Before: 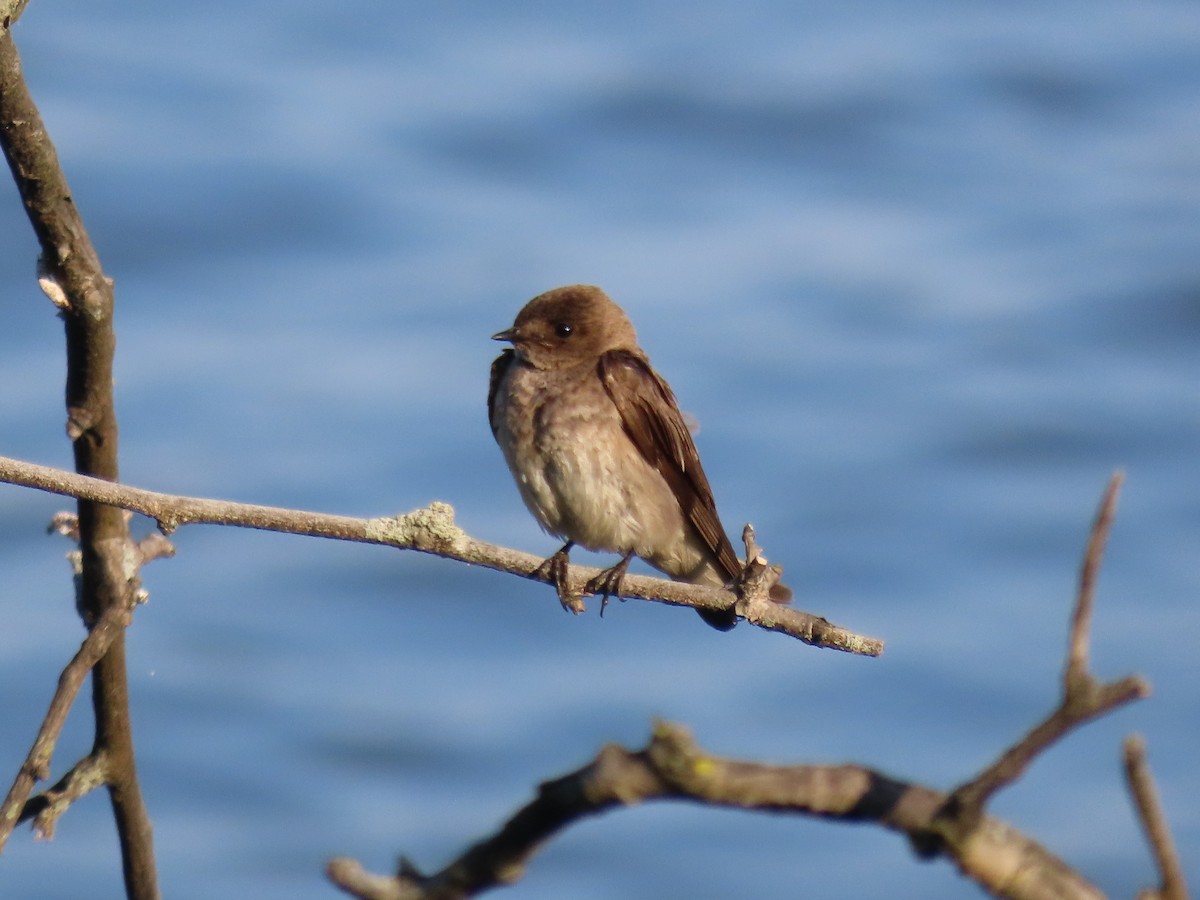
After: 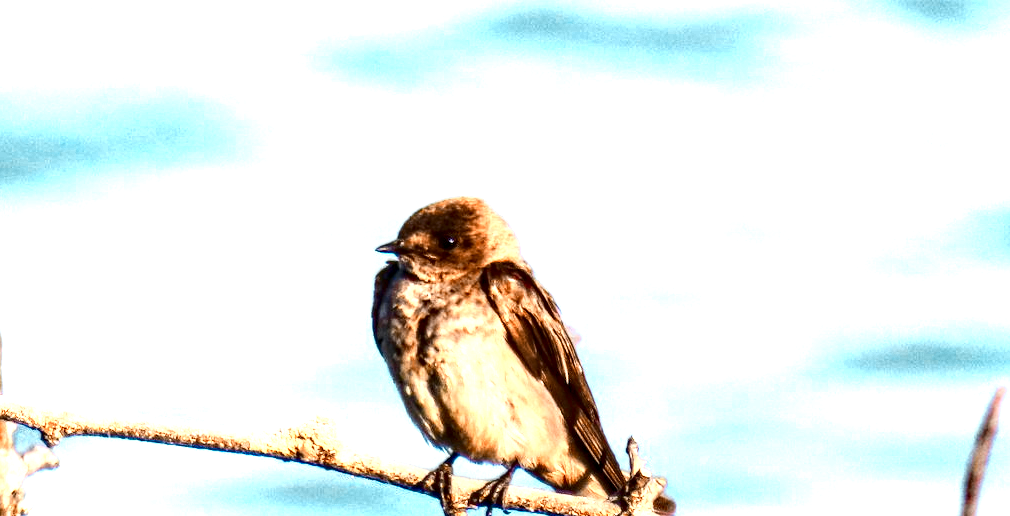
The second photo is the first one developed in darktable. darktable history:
crop and rotate: left 9.714%, top 9.781%, right 6.098%, bottom 32.865%
color zones: curves: ch0 [(0.009, 0.528) (0.136, 0.6) (0.255, 0.586) (0.39, 0.528) (0.522, 0.584) (0.686, 0.736) (0.849, 0.561)]; ch1 [(0.045, 0.781) (0.14, 0.416) (0.257, 0.695) (0.442, 0.032) (0.738, 0.338) (0.818, 0.632) (0.891, 0.741) (1, 0.704)]; ch2 [(0, 0.667) (0.141, 0.52) (0.26, 0.37) (0.474, 0.432) (0.743, 0.286)]
local contrast: highlights 10%, shadows 37%, detail 184%, midtone range 0.47
color balance rgb: linear chroma grading › global chroma 0.458%, perceptual saturation grading › global saturation 0.286%, perceptual saturation grading › mid-tones 6.42%, perceptual saturation grading › shadows 71.246%, perceptual brilliance grading › global brilliance 29.55%, global vibrance 20%
contrast brightness saturation: contrast 0.385, brightness 0.111
